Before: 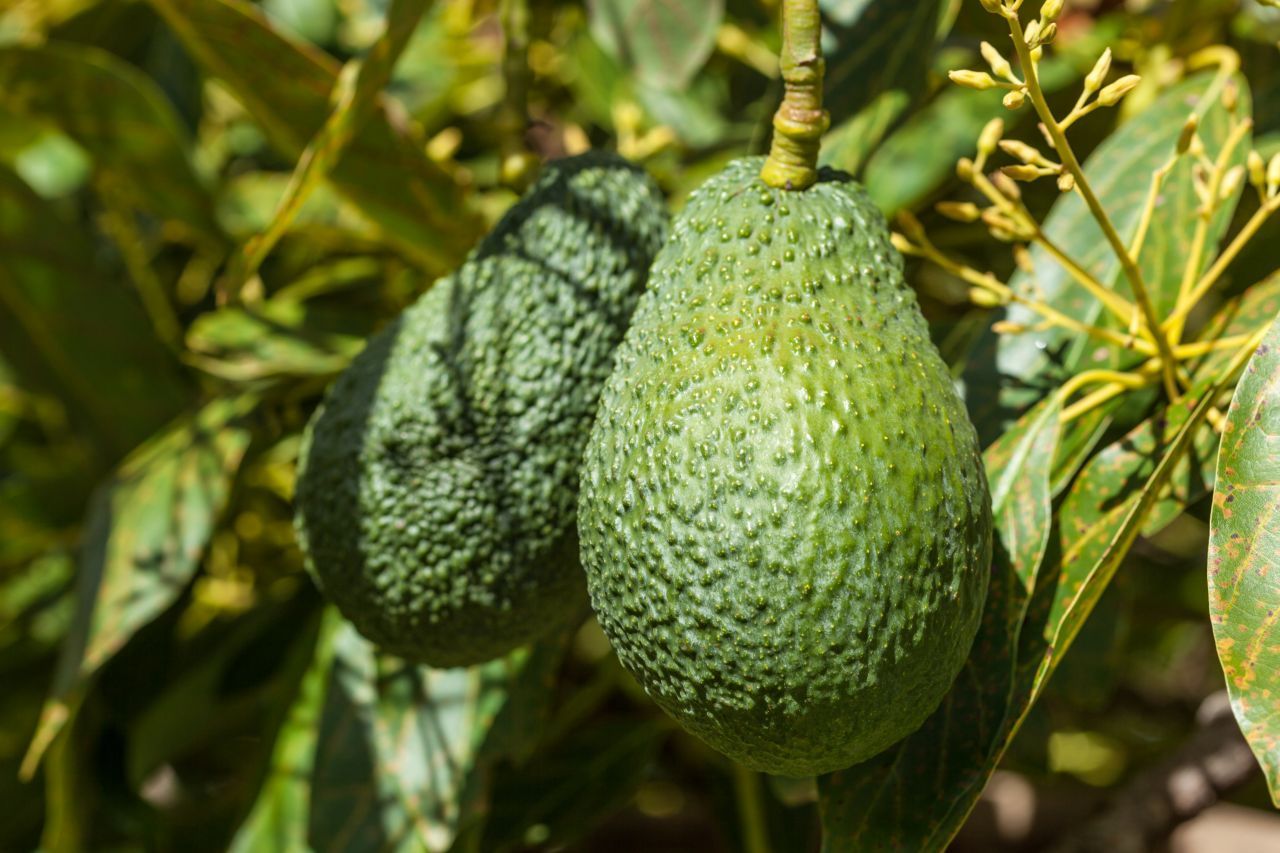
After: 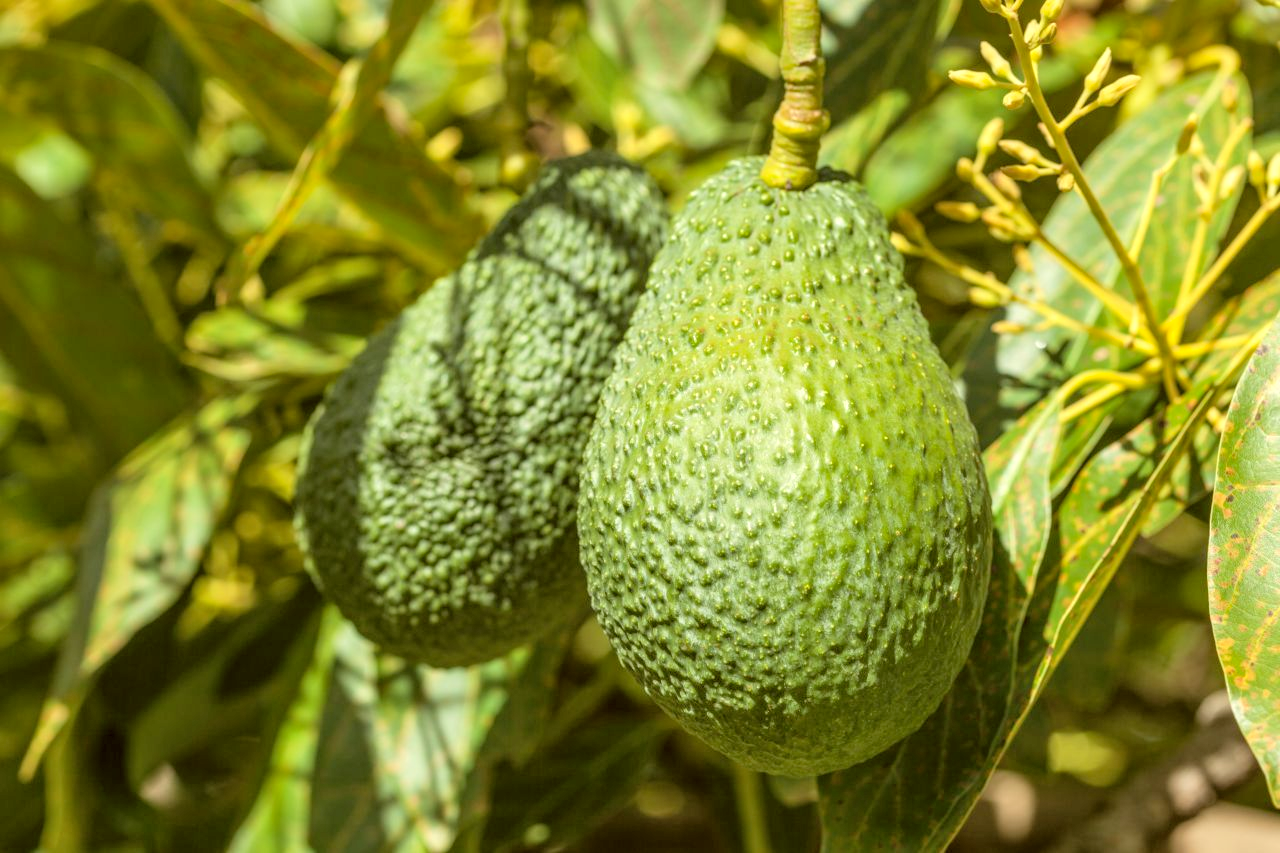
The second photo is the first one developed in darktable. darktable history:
local contrast: on, module defaults
color correction: highlights a* -1.31, highlights b* 10.55, shadows a* 0.236, shadows b* 18.64
contrast brightness saturation: brightness 0.276
